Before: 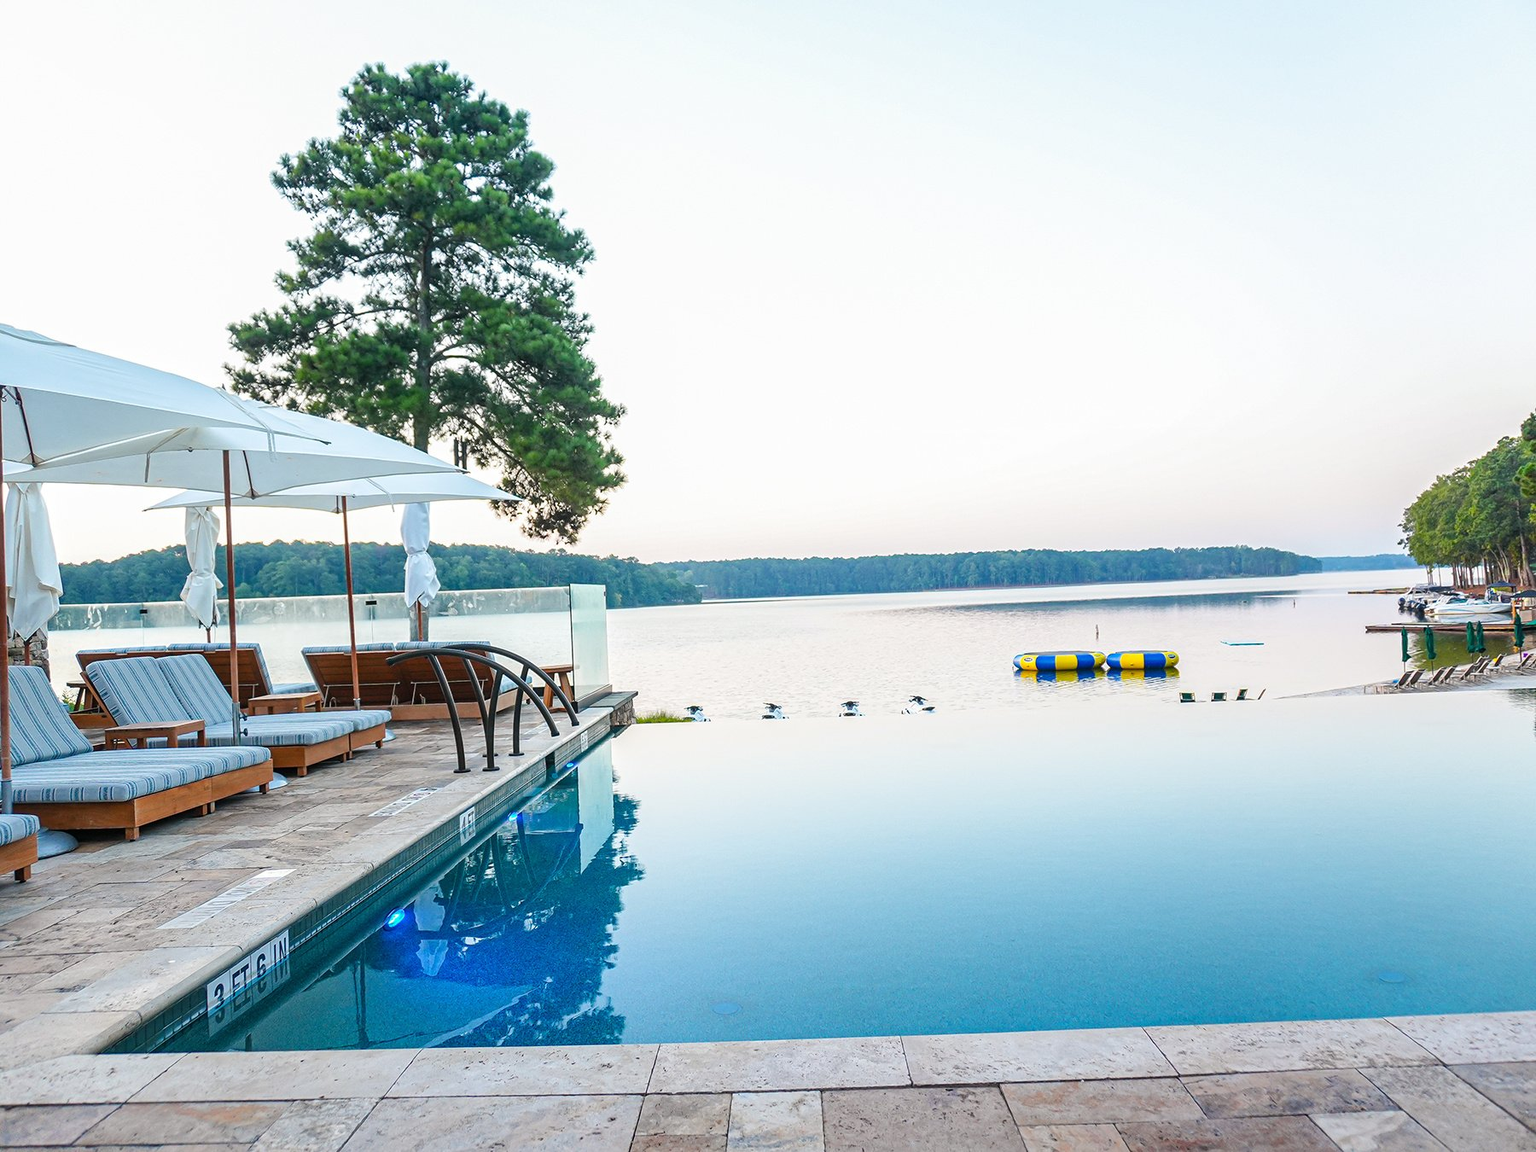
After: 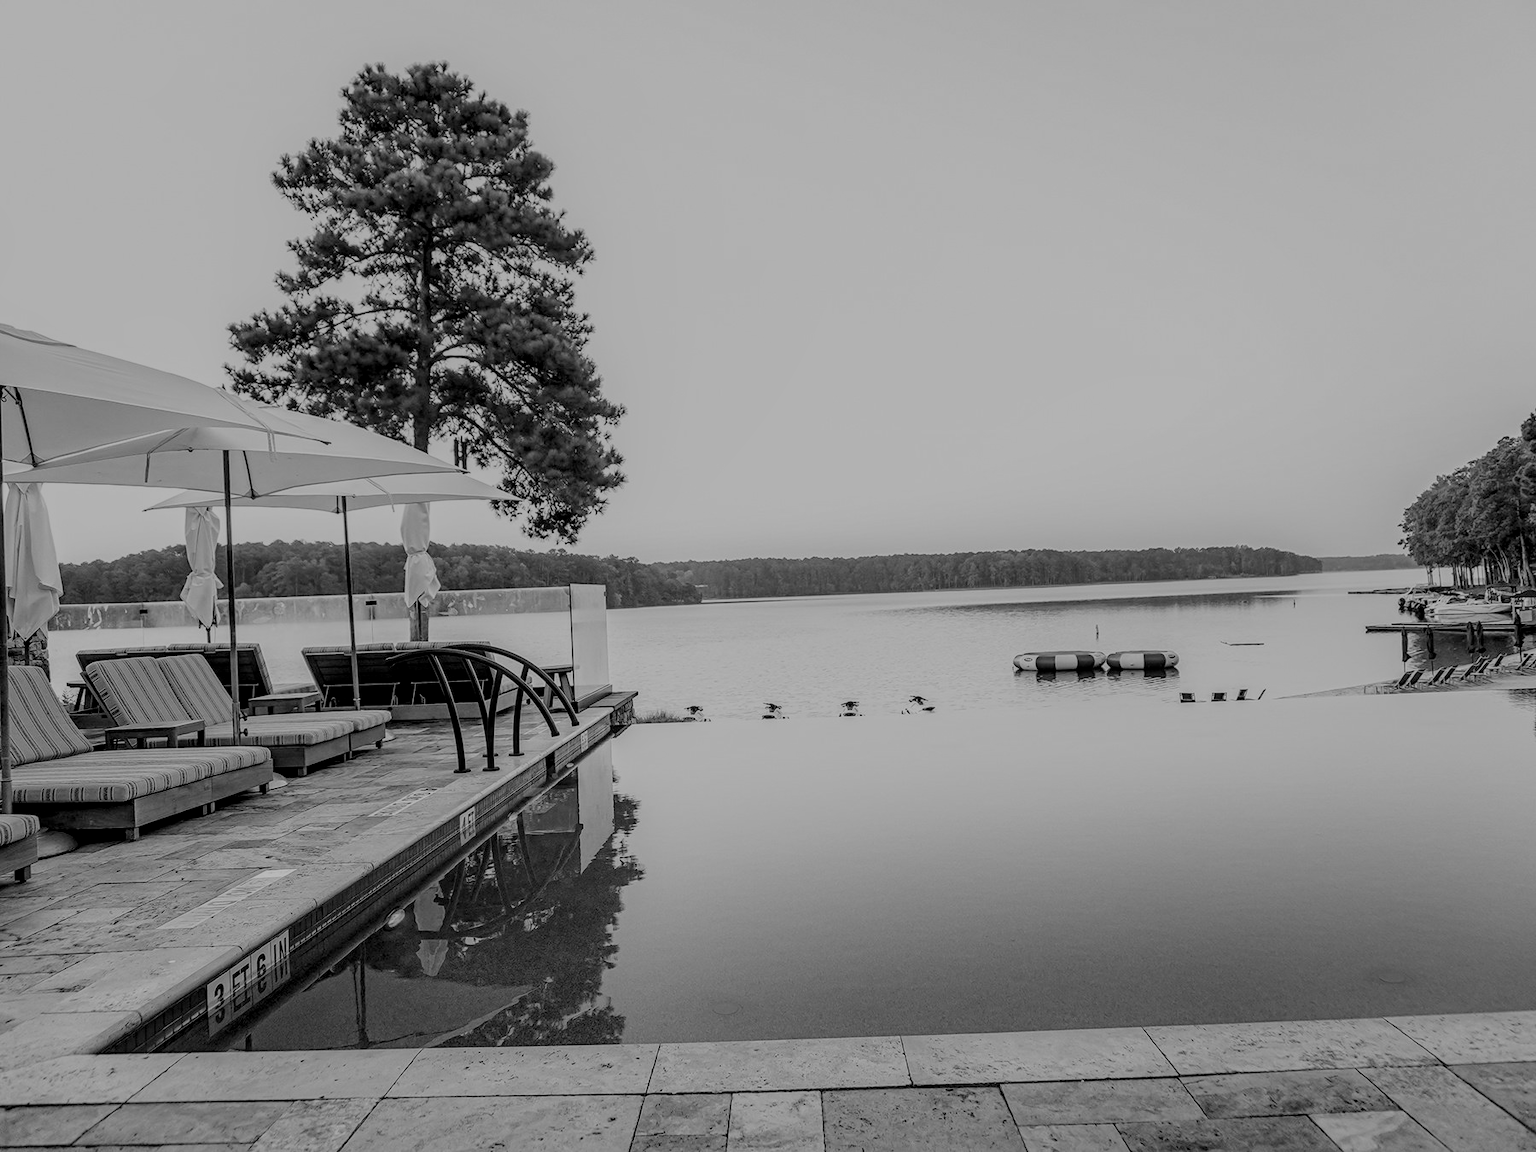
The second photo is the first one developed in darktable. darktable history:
exposure: black level correction 0.002, compensate highlight preservation false
rotate and perspective: crop left 0, crop top 0
color correction: highlights a* -39.68, highlights b* -40, shadows a* -40, shadows b* -40, saturation -3
local contrast: on, module defaults
filmic rgb: middle gray luminance 30%, black relative exposure -9 EV, white relative exposure 7 EV, threshold 6 EV, target black luminance 0%, hardness 2.94, latitude 2.04%, contrast 0.963, highlights saturation mix 5%, shadows ↔ highlights balance 12.16%, add noise in highlights 0, preserve chrominance no, color science v3 (2019), use custom middle-gray values true, iterations of high-quality reconstruction 0, contrast in highlights soft, enable highlight reconstruction true
monochrome: a 32, b 64, size 2.3, highlights 1
color balance: mode lift, gamma, gain (sRGB), lift [1, 0.69, 1, 1], gamma [1, 1.482, 1, 1], gain [1, 1, 1, 0.802]
contrast brightness saturation: contrast 0.08, saturation 0.02
